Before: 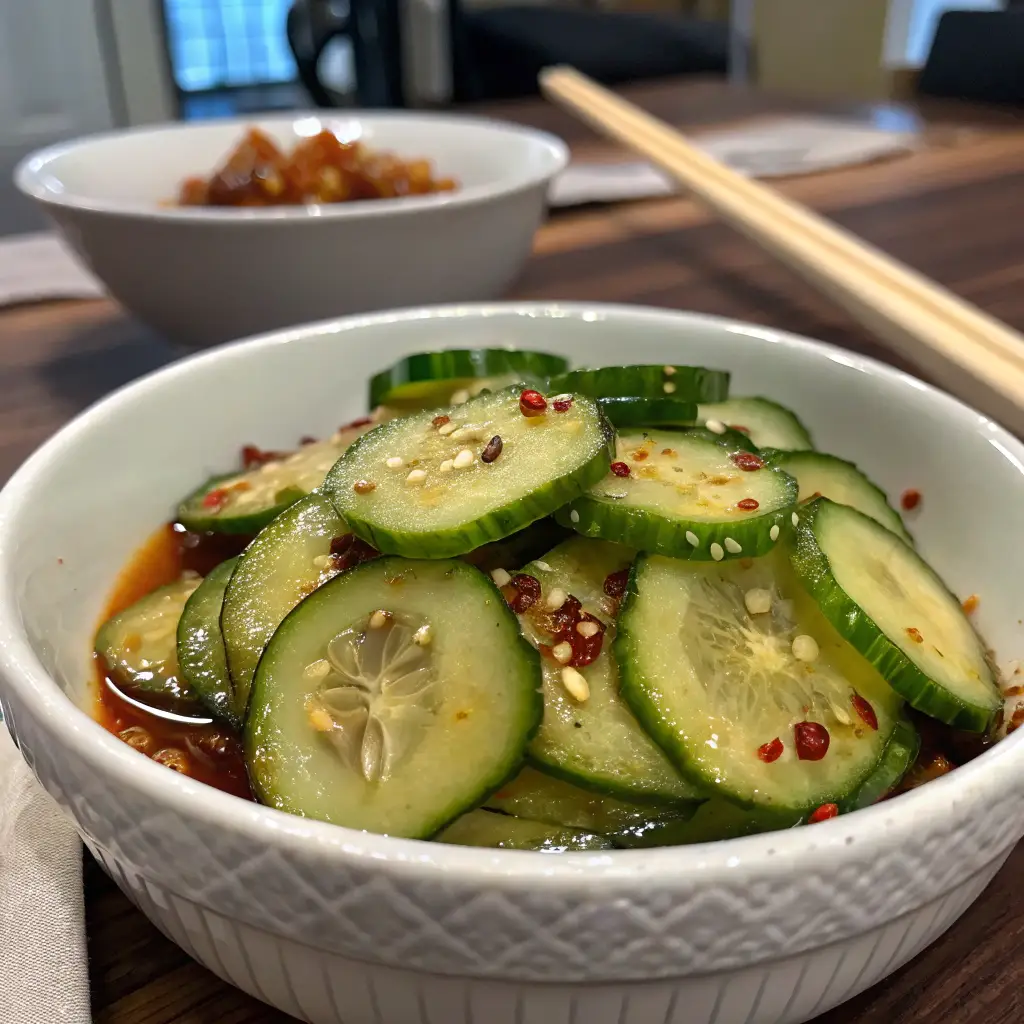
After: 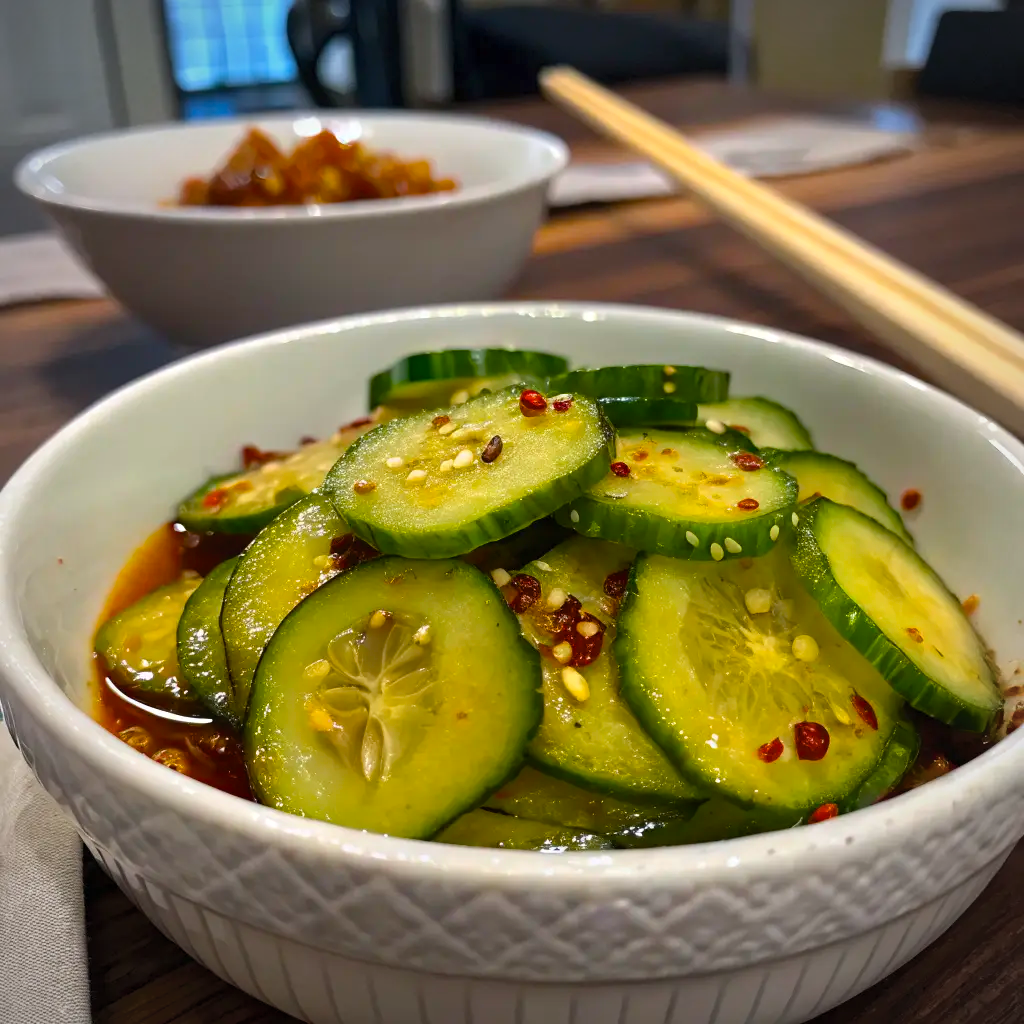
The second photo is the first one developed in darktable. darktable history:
shadows and highlights: shadows 62.66, white point adjustment 0.37, highlights -34.44, compress 83.82%
vignetting: fall-off radius 60%, automatic ratio true
color balance rgb: linear chroma grading › global chroma 15%, perceptual saturation grading › global saturation 30%
